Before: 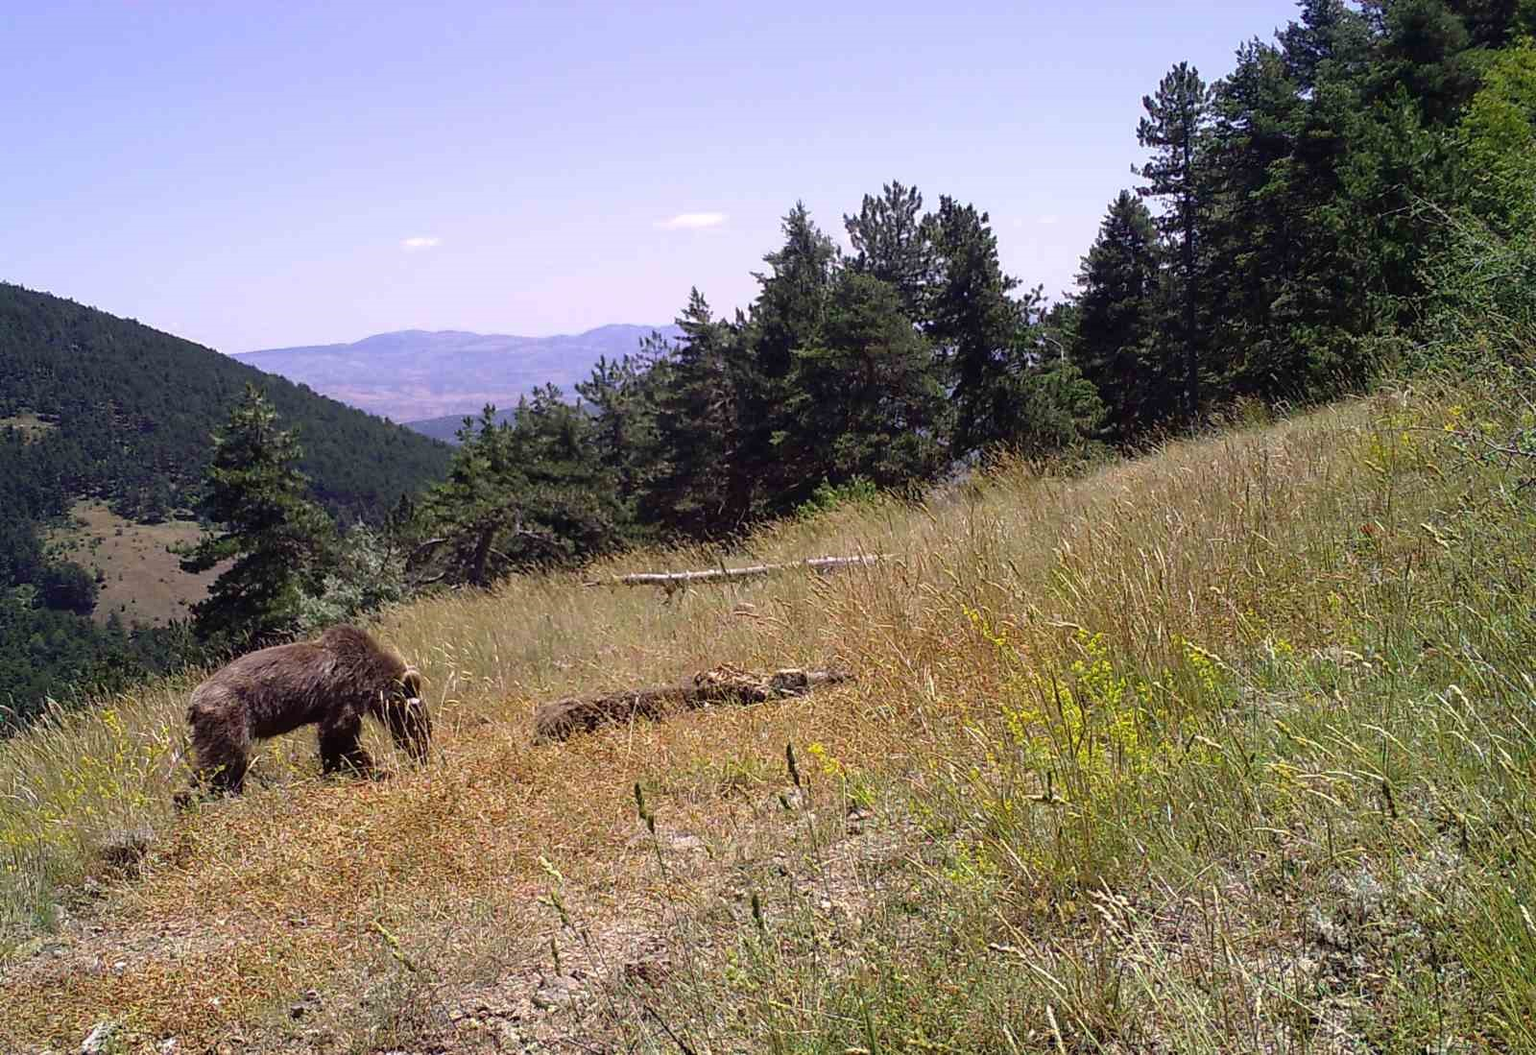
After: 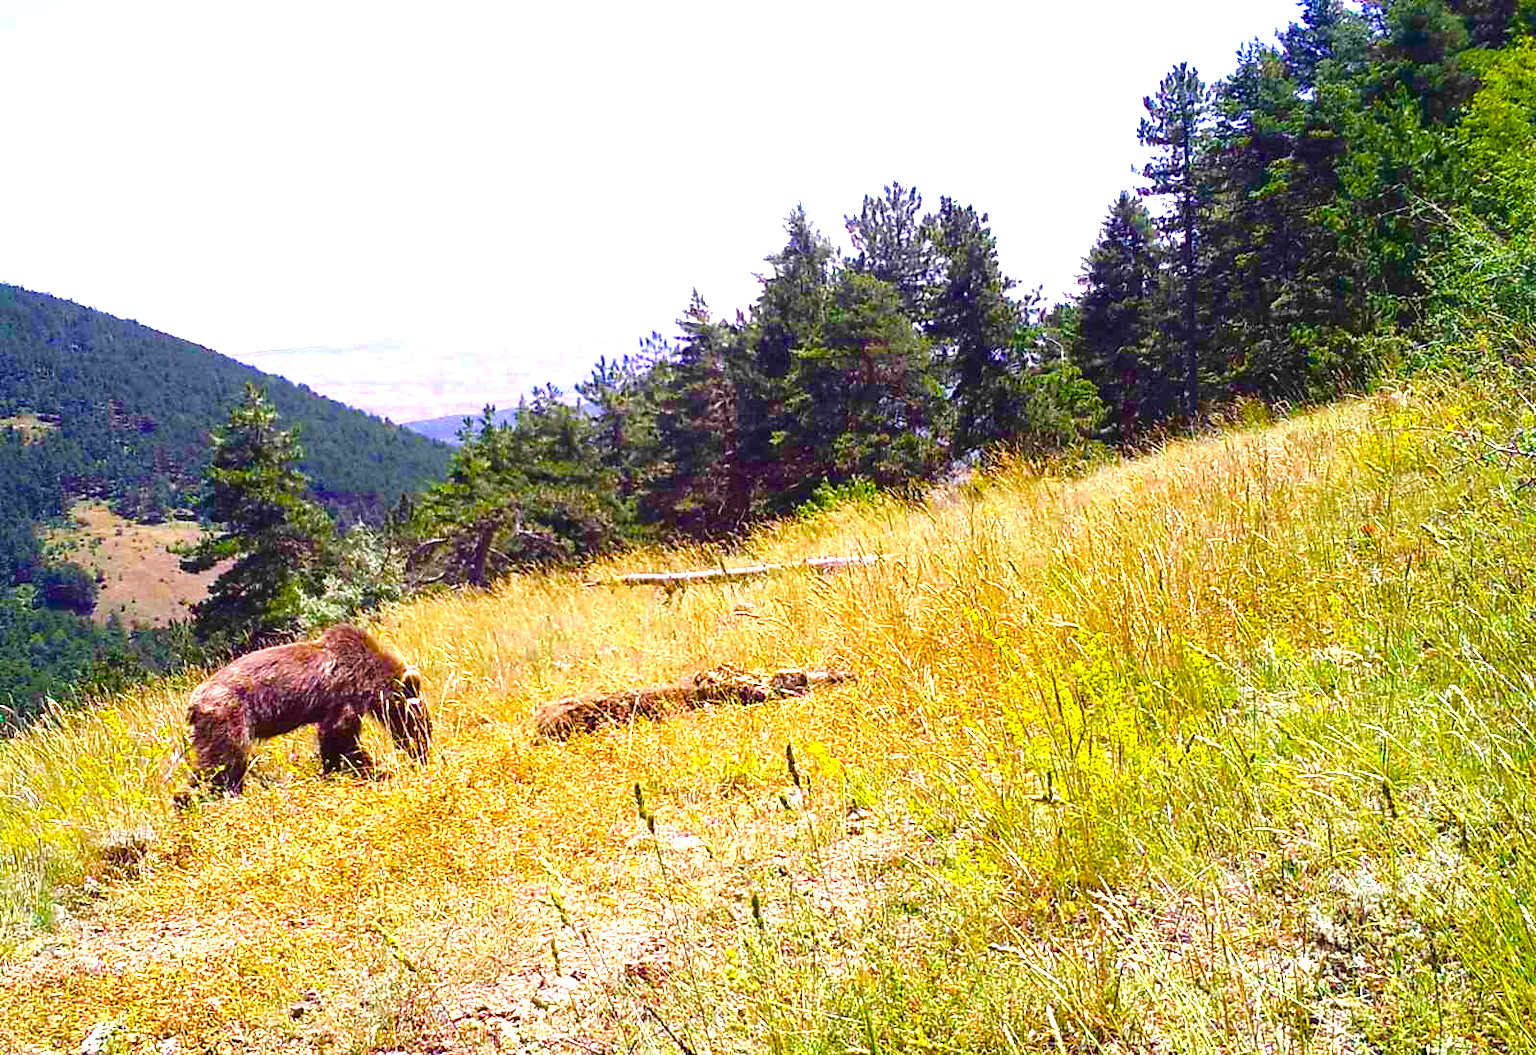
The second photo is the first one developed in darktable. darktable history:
exposure: black level correction 0, exposure 1.1 EV, compensate highlight preservation false
color balance rgb: linear chroma grading › shadows 10%, linear chroma grading › highlights 10%, linear chroma grading › global chroma 15%, linear chroma grading › mid-tones 15%, perceptual saturation grading › global saturation 40%, perceptual saturation grading › highlights -25%, perceptual saturation grading › mid-tones 35%, perceptual saturation grading › shadows 35%, perceptual brilliance grading › global brilliance 11.29%, global vibrance 11.29%
